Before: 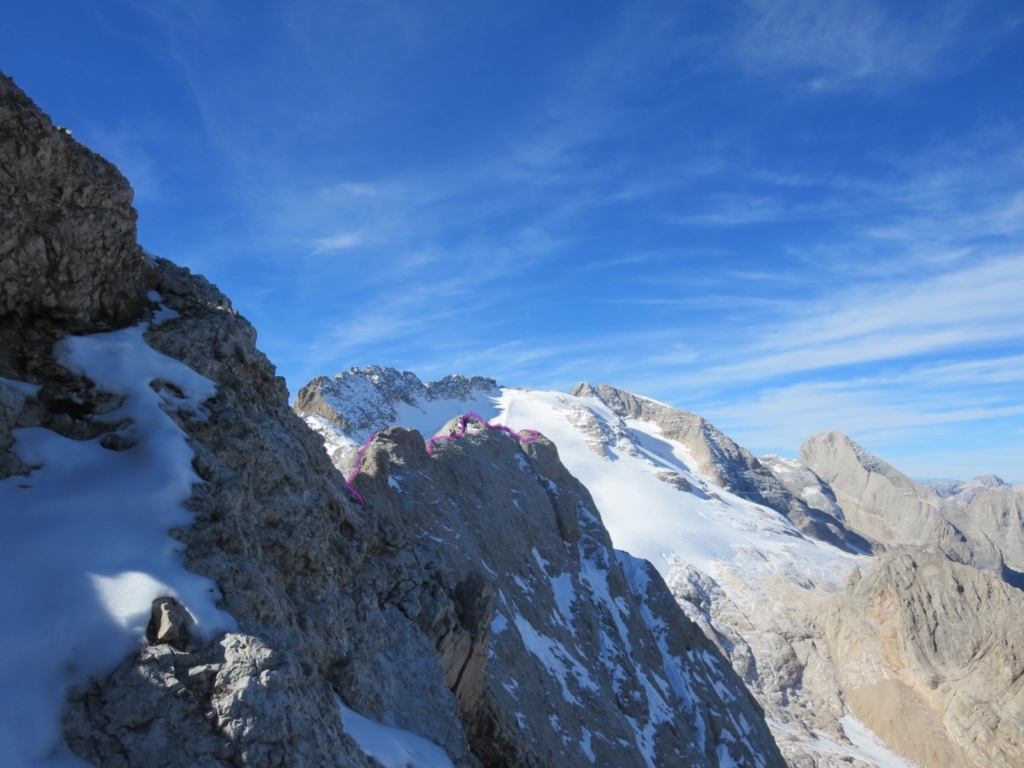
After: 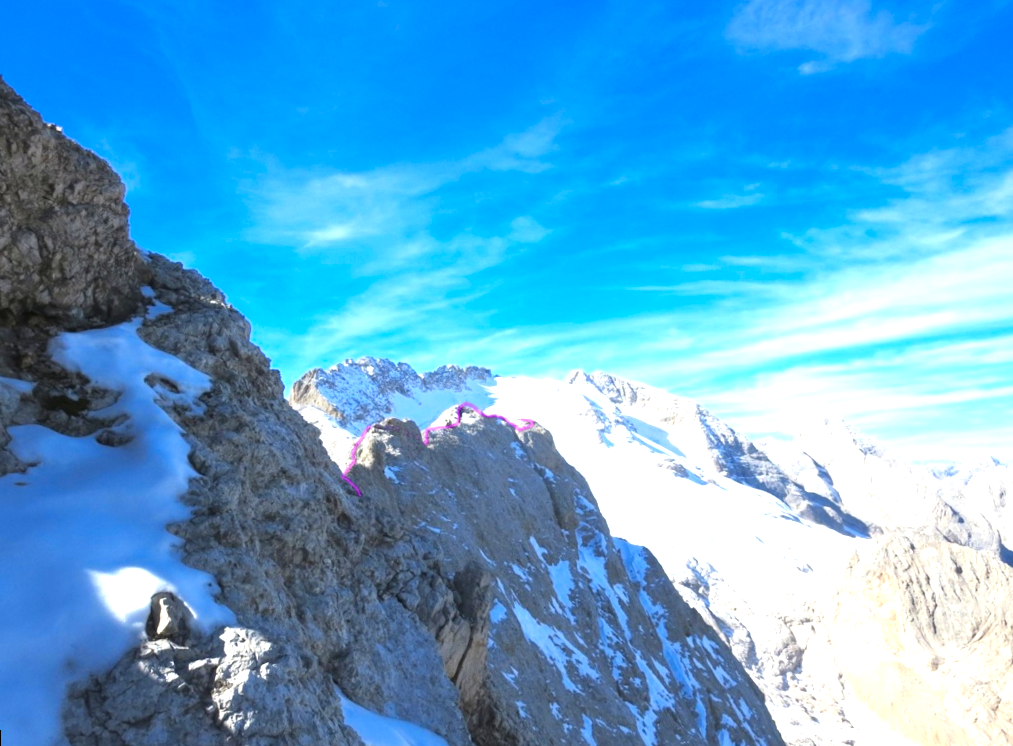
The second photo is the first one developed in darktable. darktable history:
exposure: black level correction 0, exposure 1.35 EV, compensate exposure bias true, compensate highlight preservation false
rotate and perspective: rotation -1°, crop left 0.011, crop right 0.989, crop top 0.025, crop bottom 0.975
vibrance: vibrance 100%
